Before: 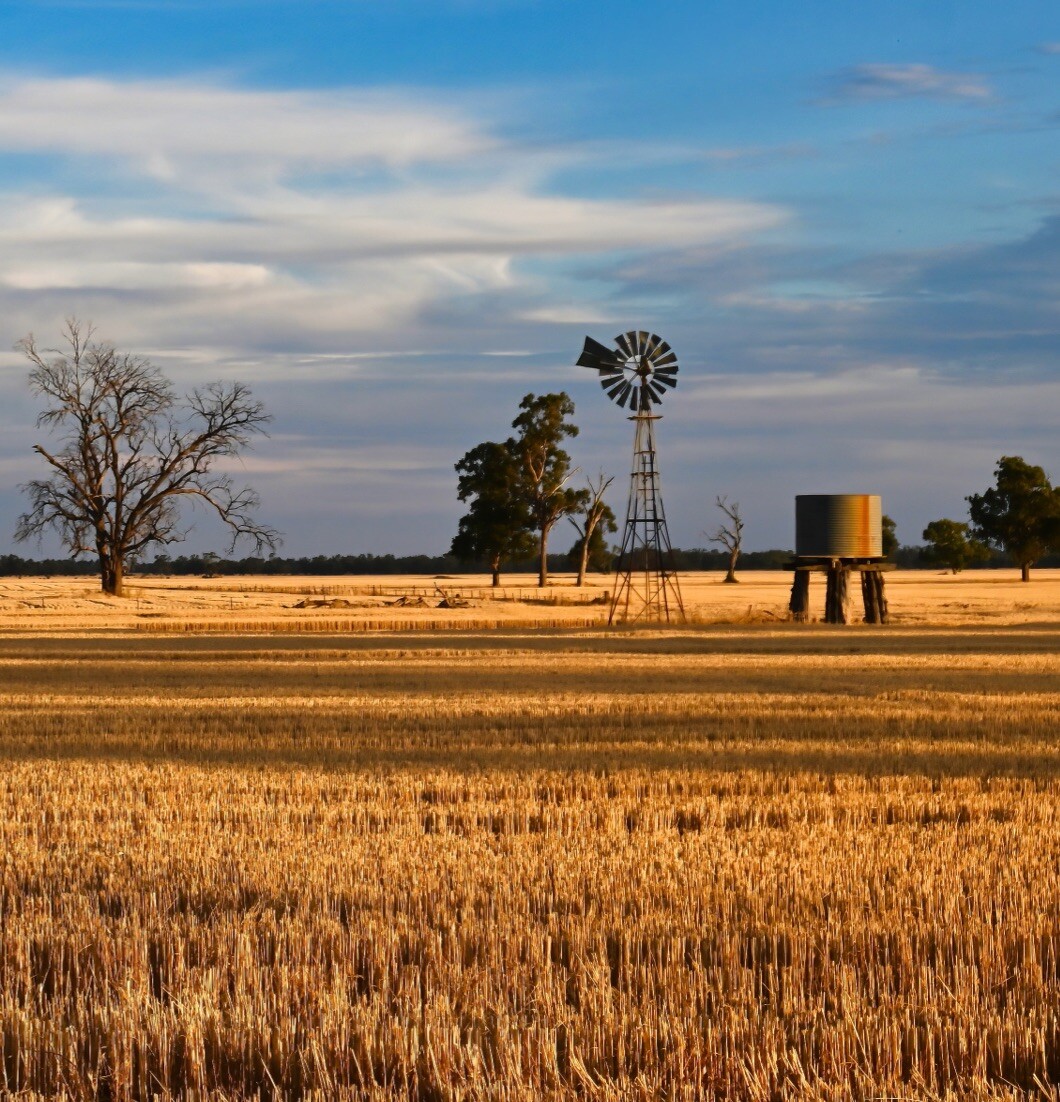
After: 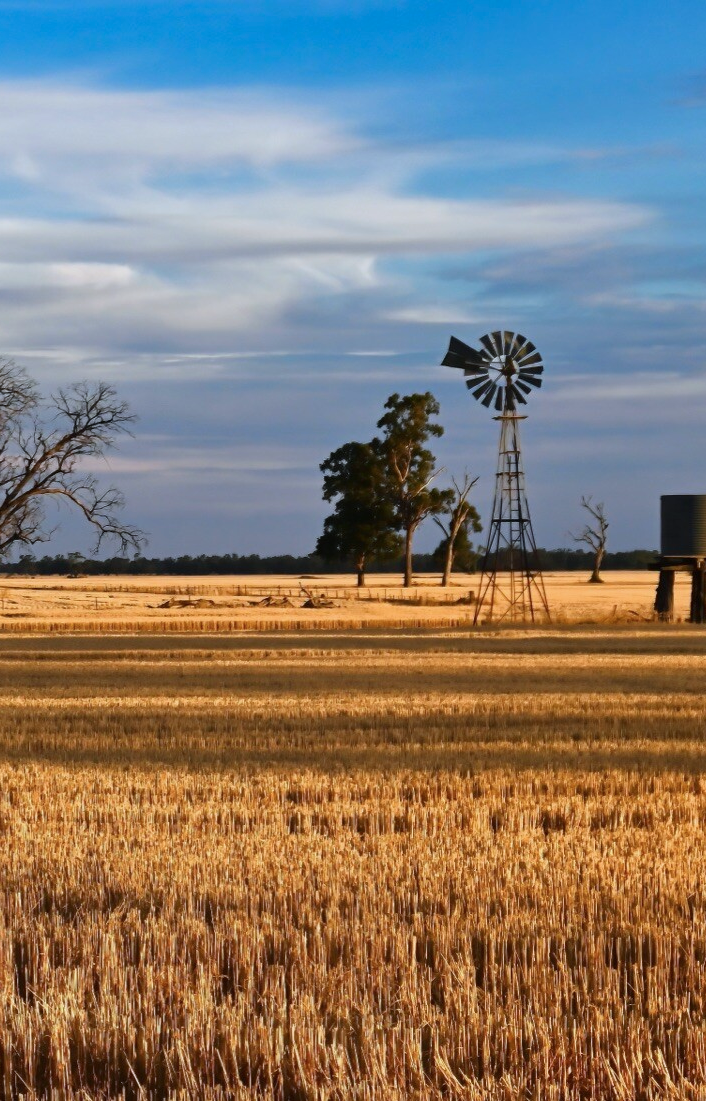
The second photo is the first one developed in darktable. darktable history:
color calibration: x 0.367, y 0.376, temperature 4370.06 K
crop and rotate: left 12.797%, right 20.514%
